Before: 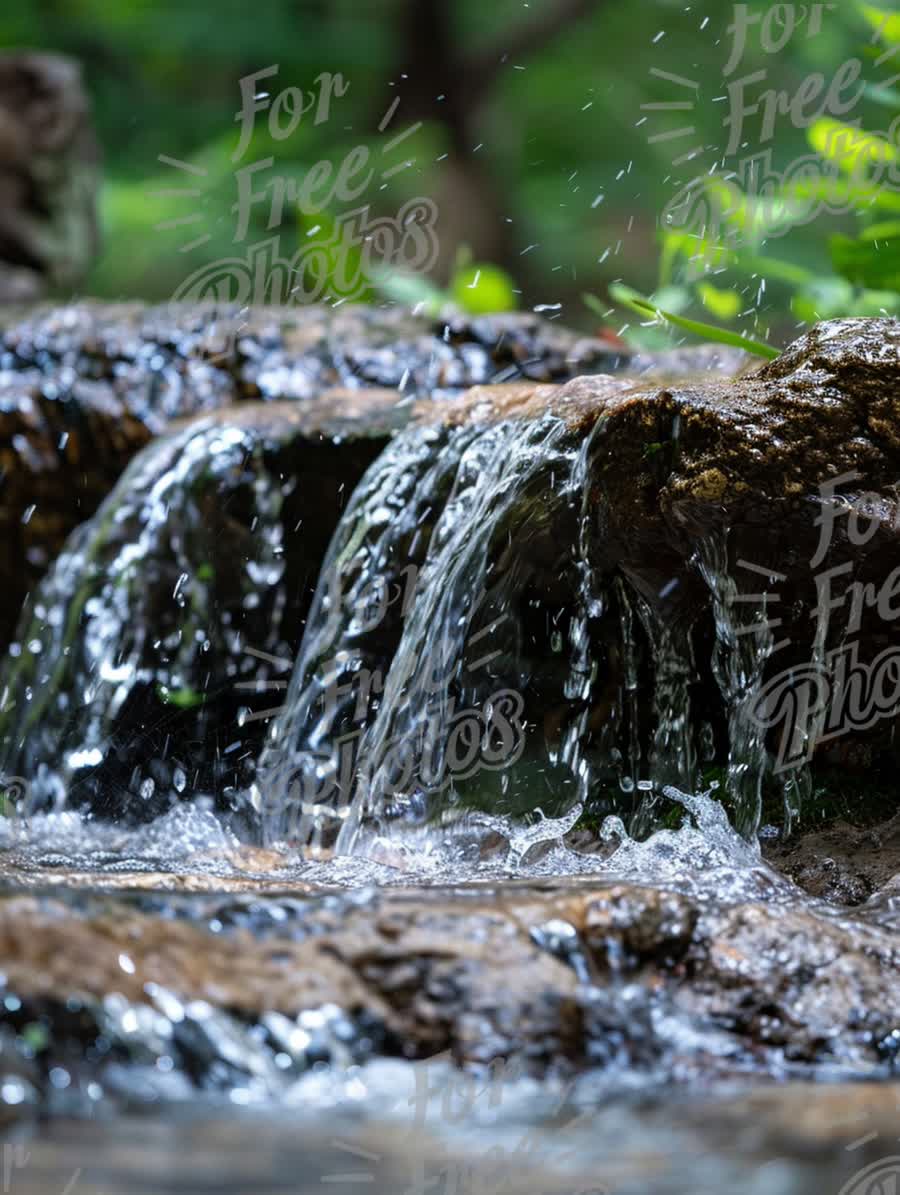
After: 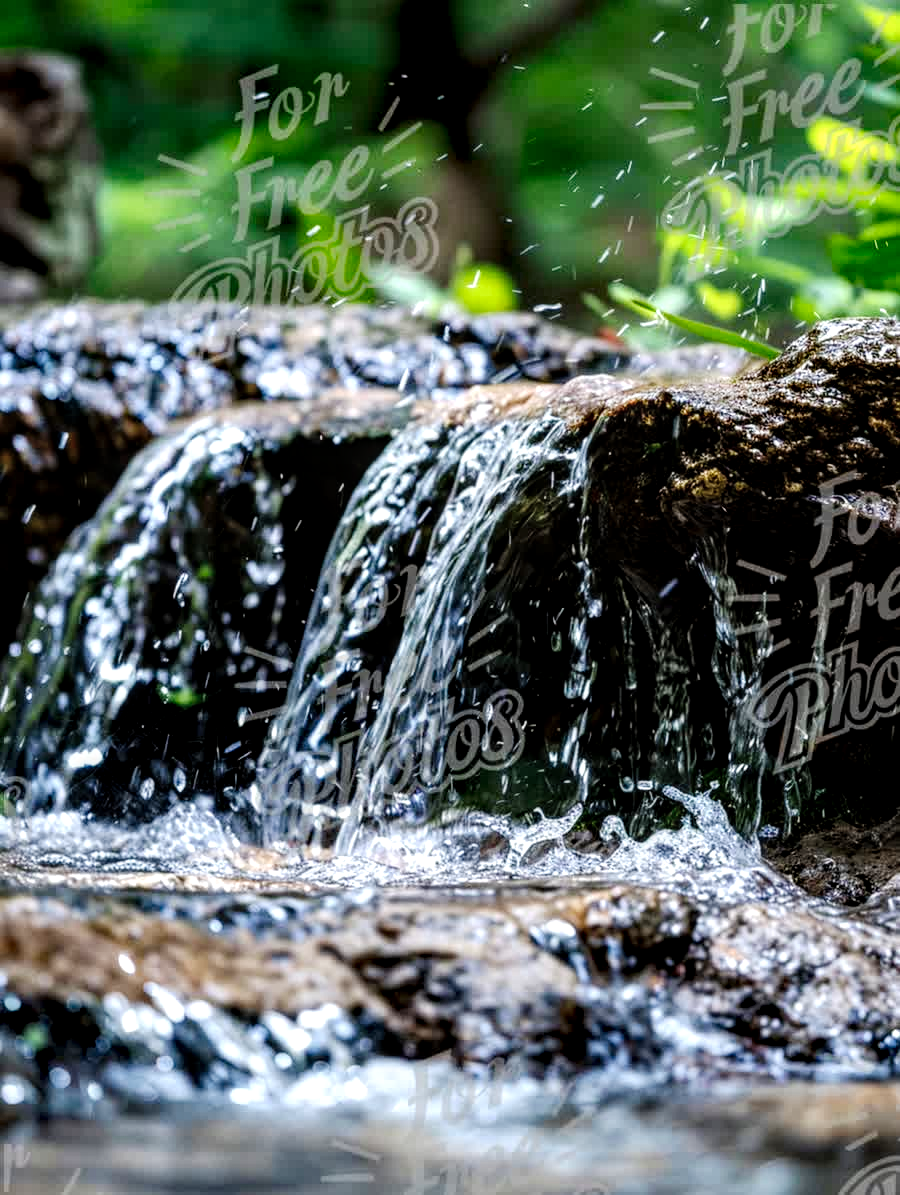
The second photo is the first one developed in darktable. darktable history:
tone curve: curves: ch0 [(0, 0) (0.003, 0.004) (0.011, 0.006) (0.025, 0.011) (0.044, 0.017) (0.069, 0.029) (0.1, 0.047) (0.136, 0.07) (0.177, 0.121) (0.224, 0.182) (0.277, 0.257) (0.335, 0.342) (0.399, 0.432) (0.468, 0.526) (0.543, 0.621) (0.623, 0.711) (0.709, 0.792) (0.801, 0.87) (0.898, 0.951) (1, 1)], preserve colors none
local contrast: highlights 59%, detail 146%
tone equalizer: on, module defaults
